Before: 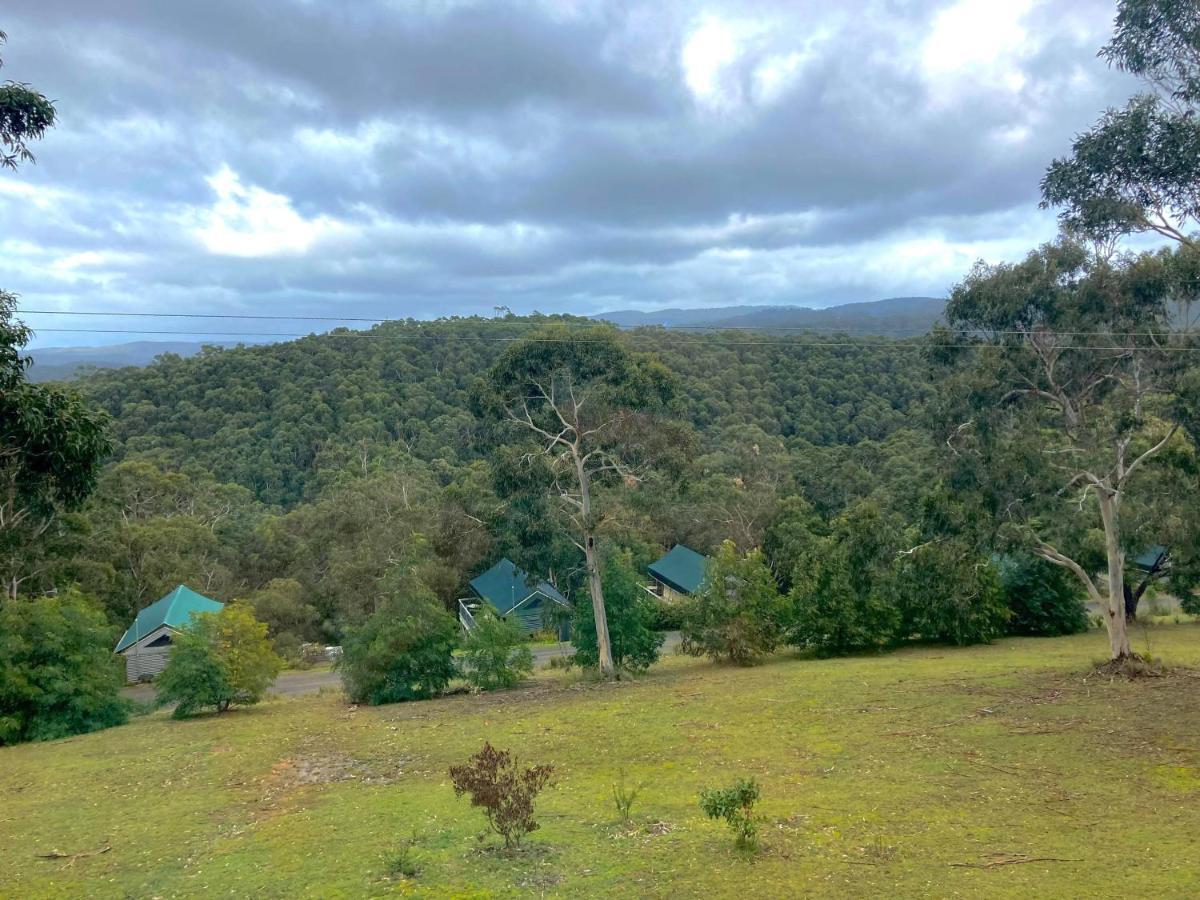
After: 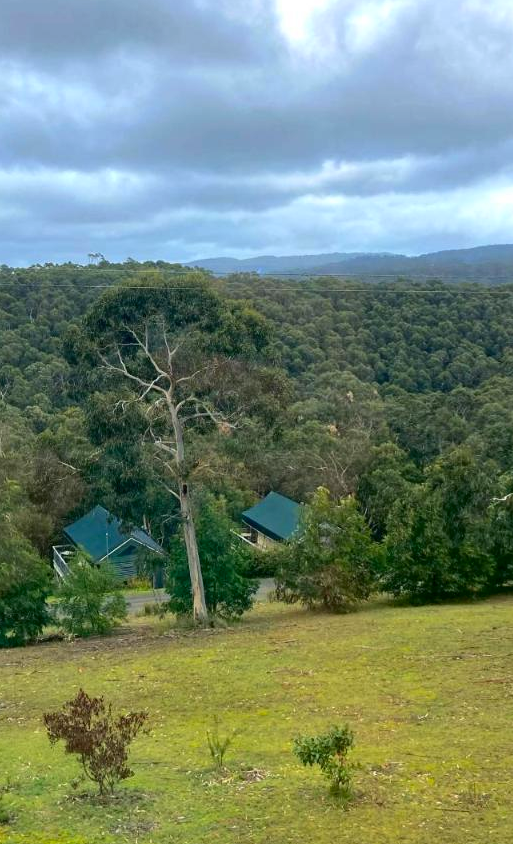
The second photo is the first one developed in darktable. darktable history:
crop: left 33.836%, top 5.93%, right 23.118%
contrast brightness saturation: contrast 0.149, brightness -0.006, saturation 0.103
